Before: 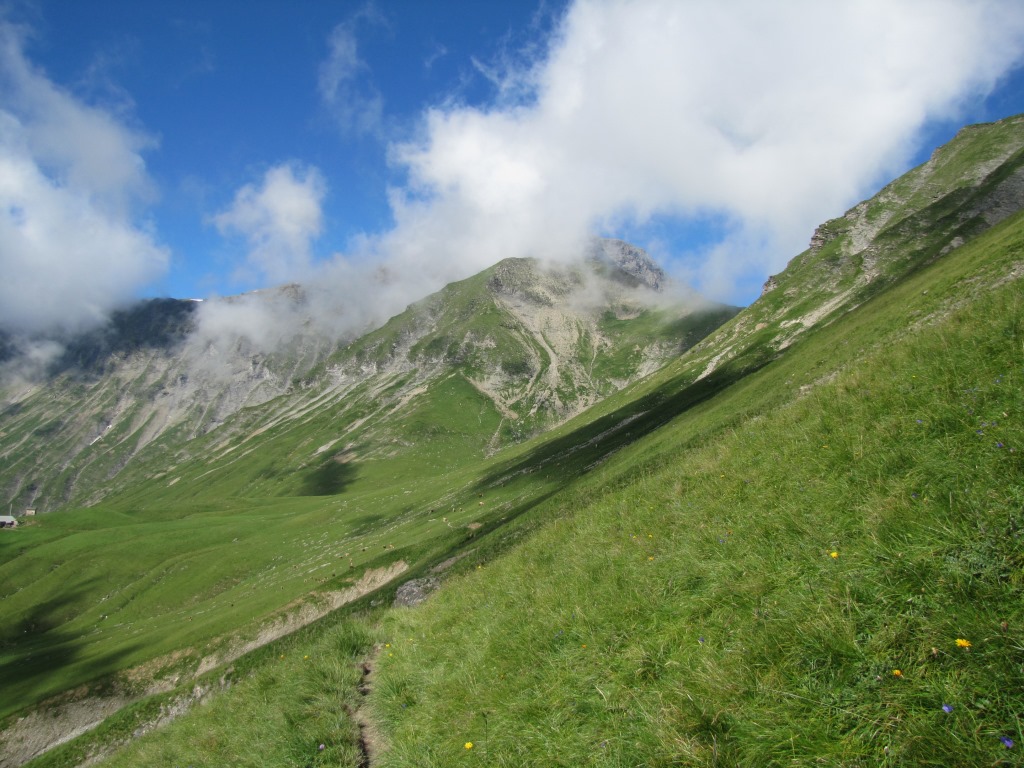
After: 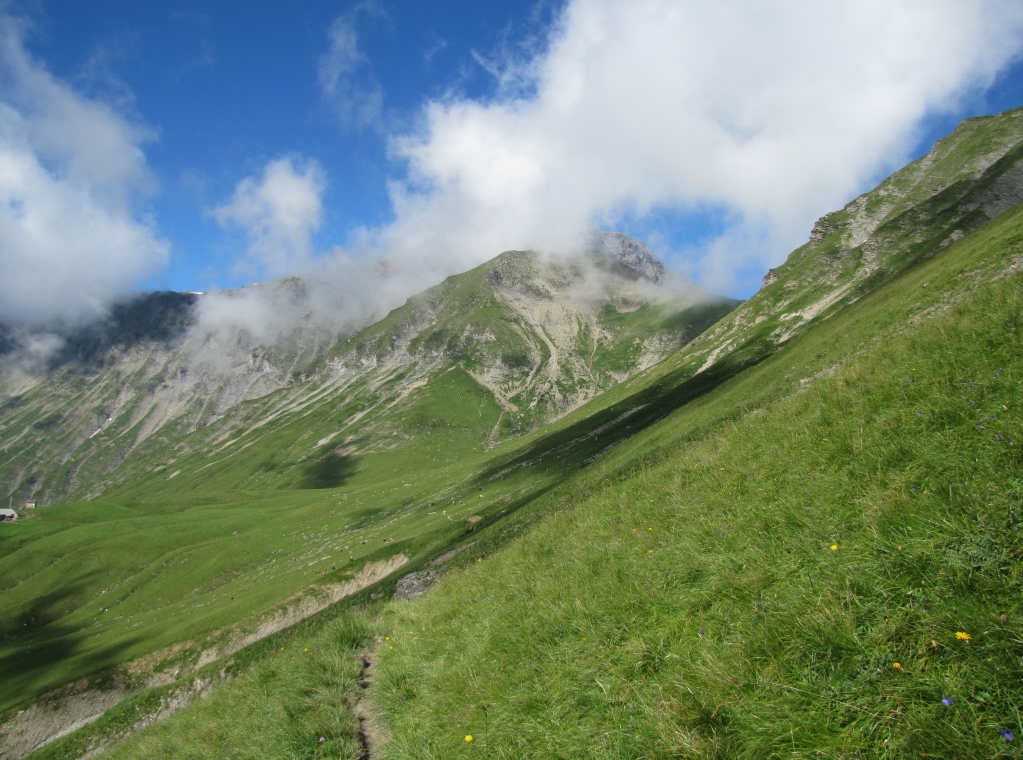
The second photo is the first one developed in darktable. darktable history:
crop: top 0.982%, right 0.036%
